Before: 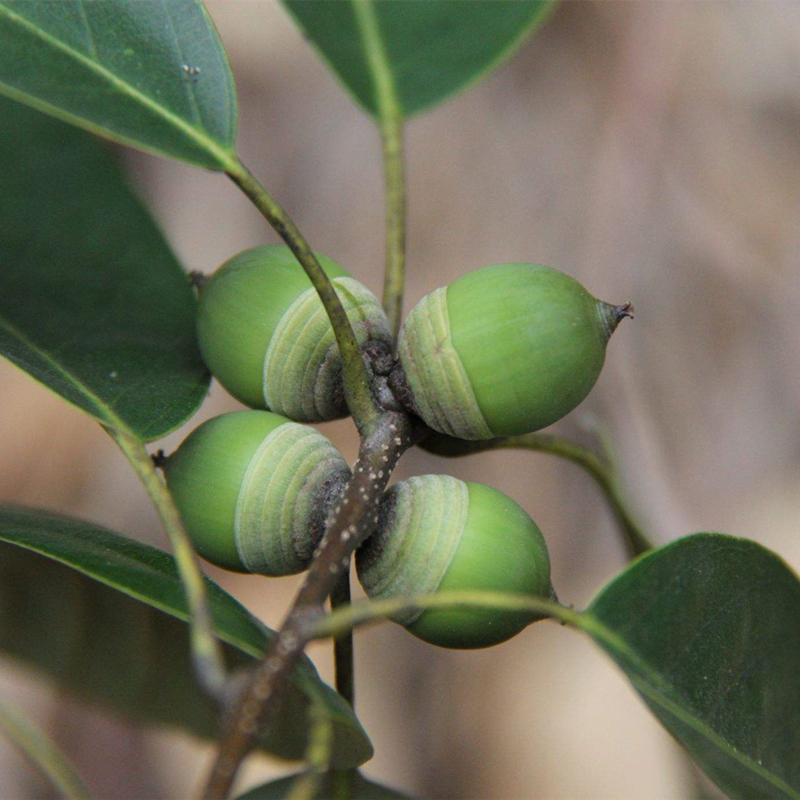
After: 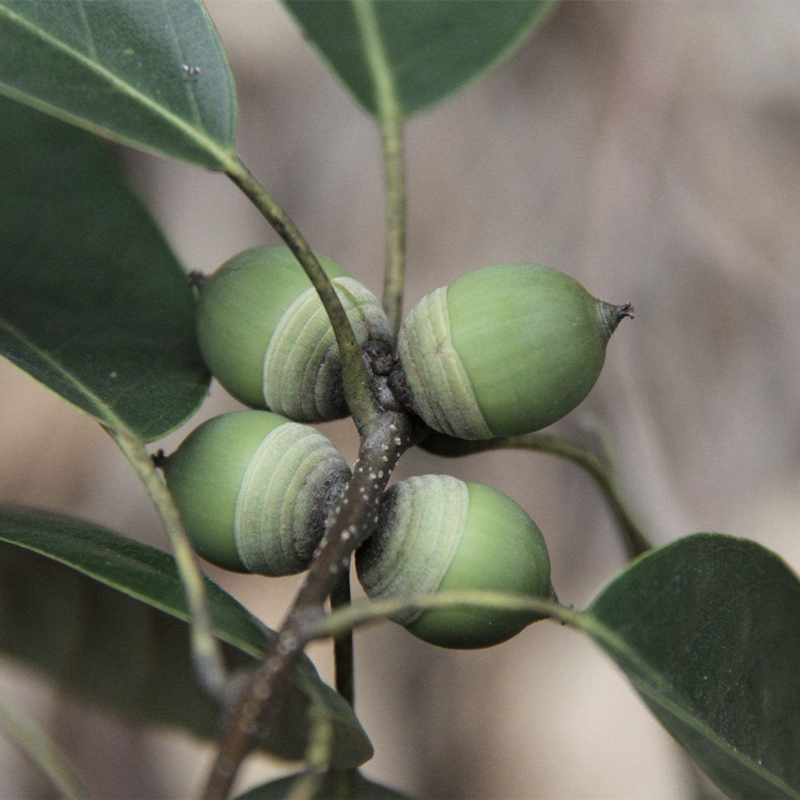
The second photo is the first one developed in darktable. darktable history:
contrast brightness saturation: contrast 0.103, saturation -0.369
